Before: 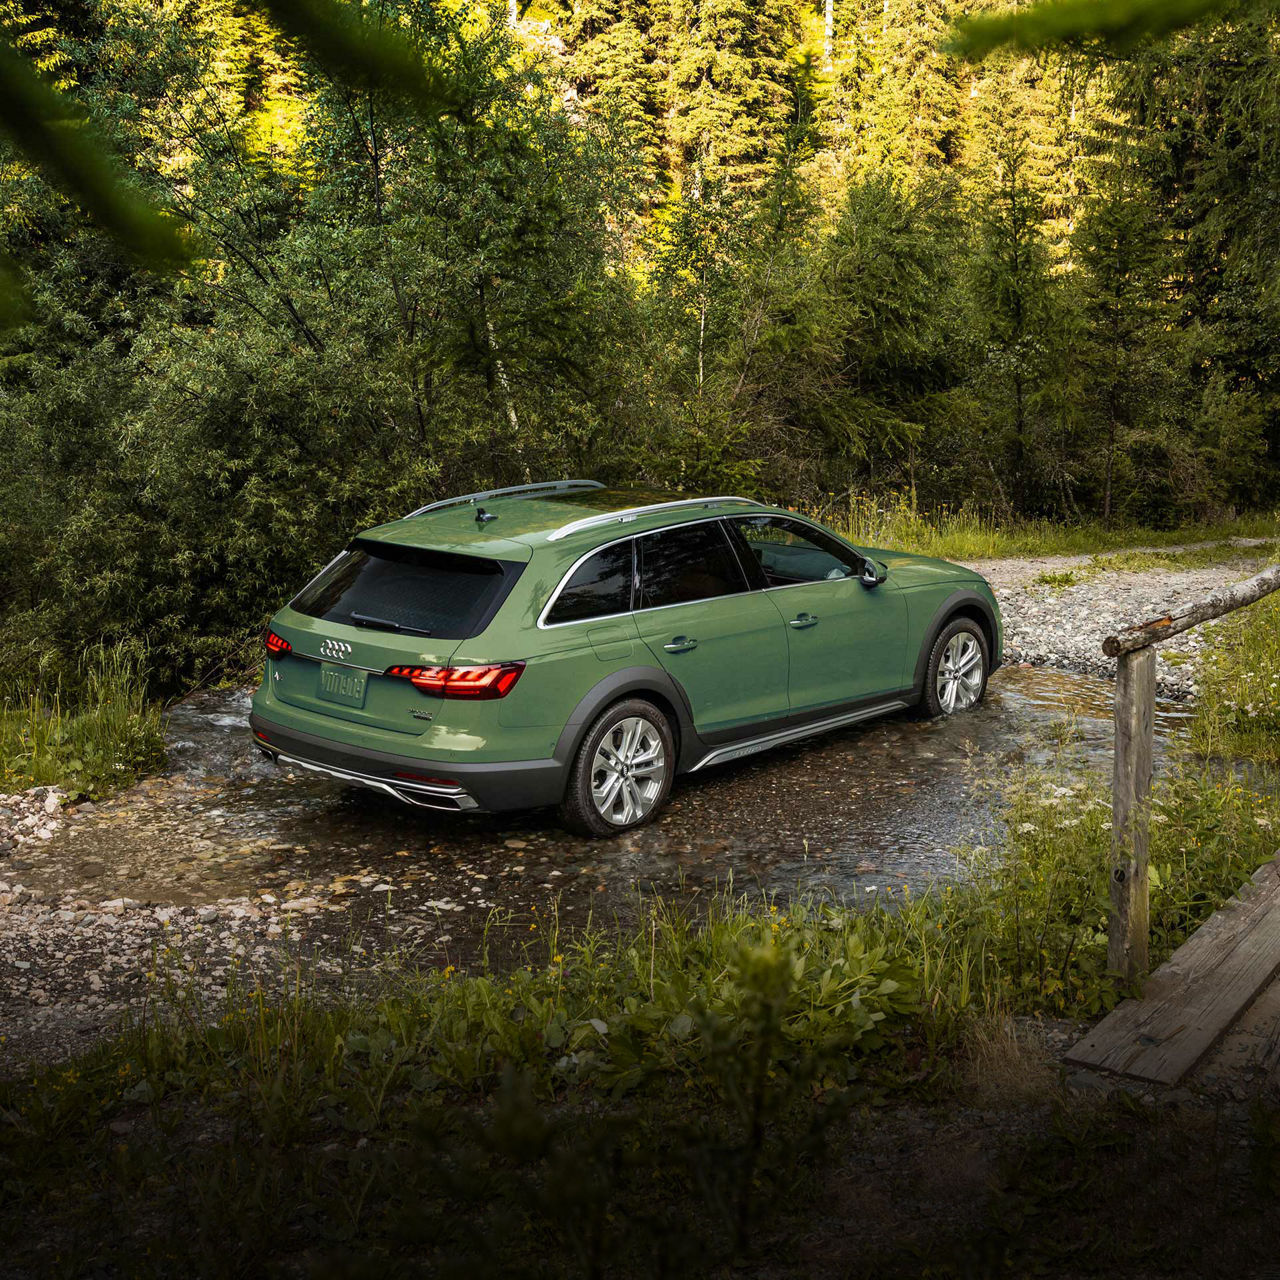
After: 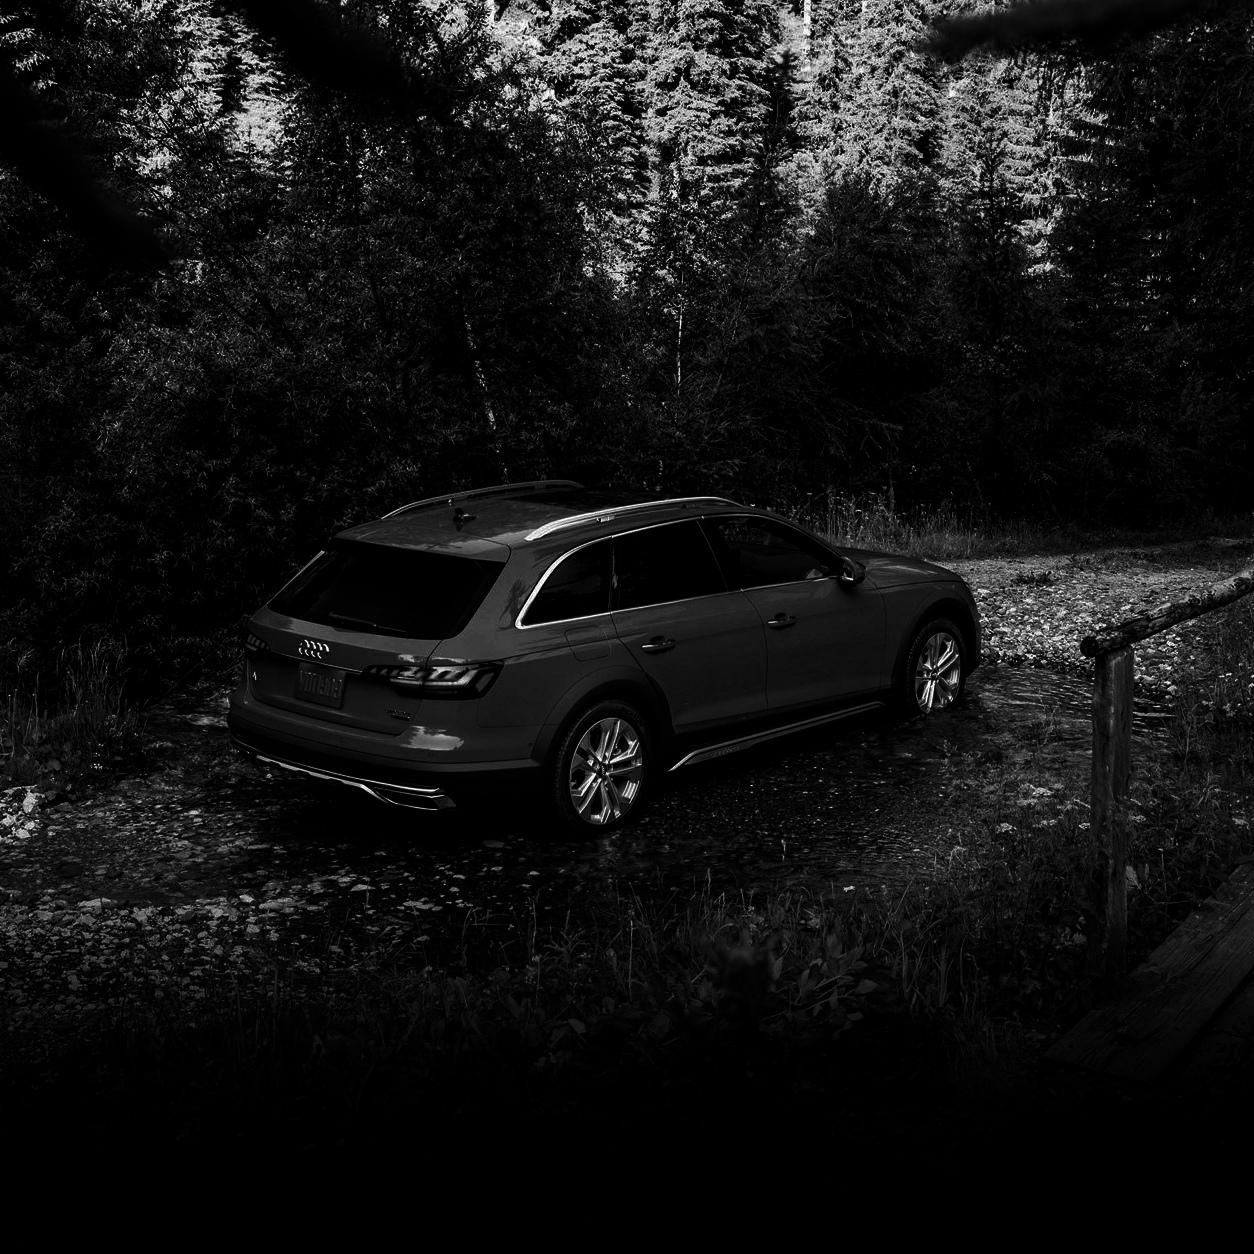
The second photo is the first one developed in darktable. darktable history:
contrast brightness saturation: contrast 0.02, brightness -1, saturation -1
crop: left 1.743%, right 0.268%, bottom 2.011%
